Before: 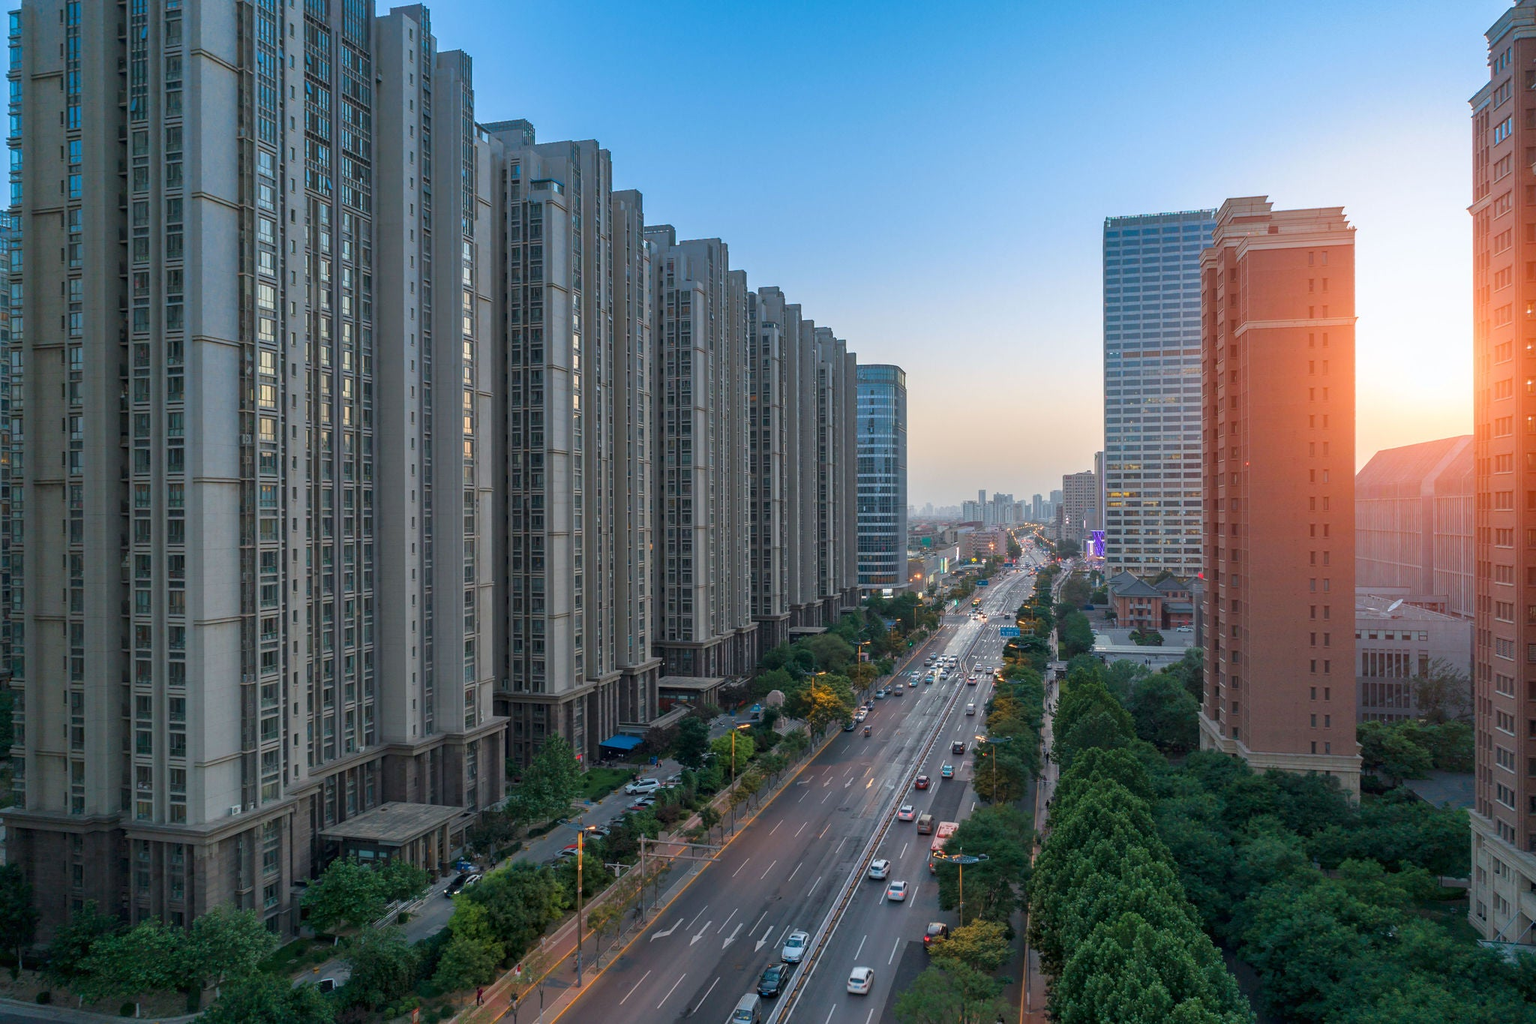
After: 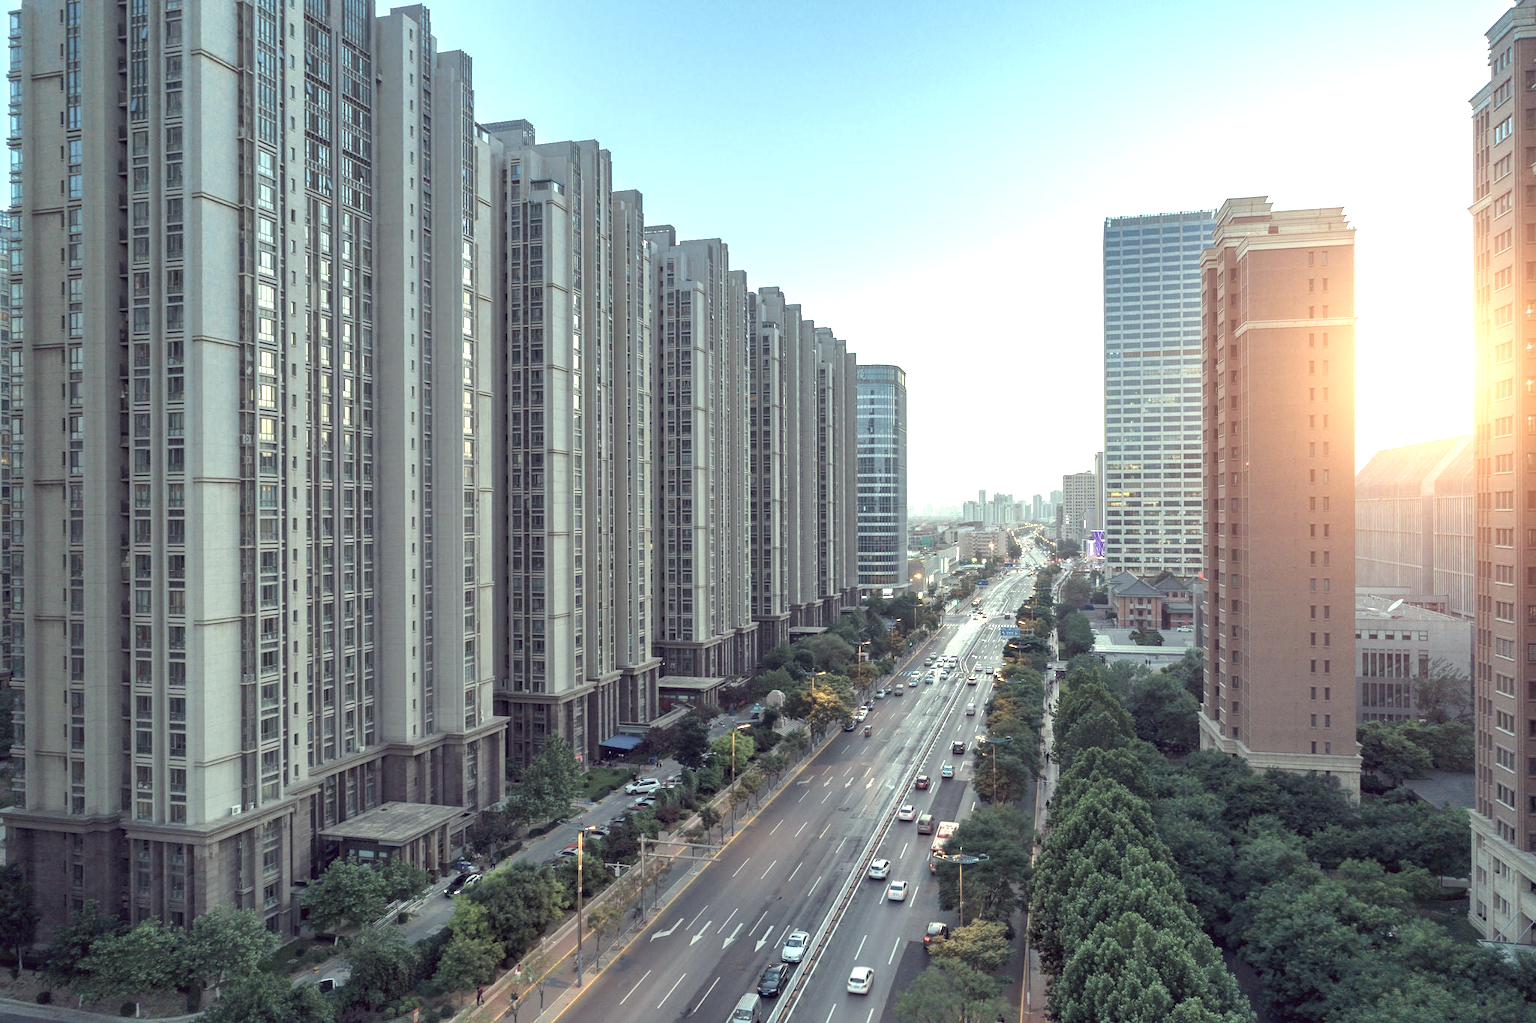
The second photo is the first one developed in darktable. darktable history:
color correction: highlights a* -20.23, highlights b* 20.74, shadows a* 19.32, shadows b* -20.54, saturation 0.46
exposure: black level correction 0, exposure 1.199 EV, compensate highlight preservation false
